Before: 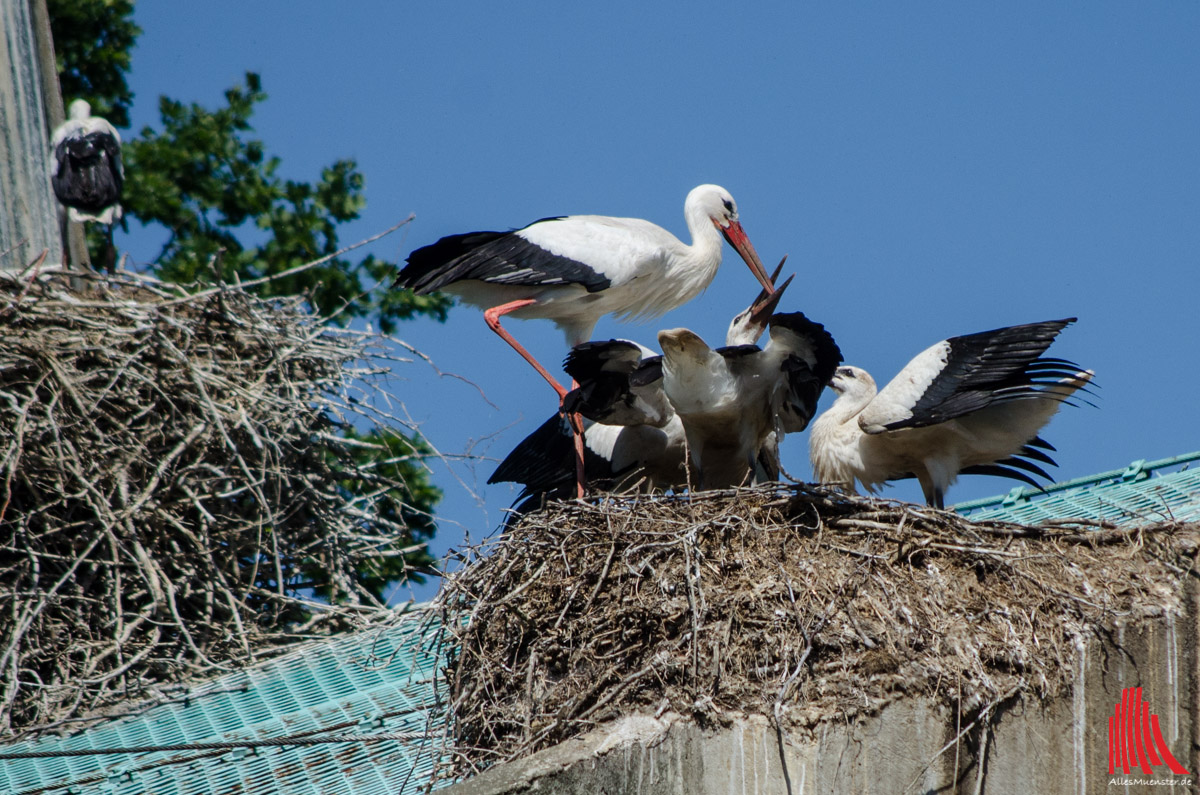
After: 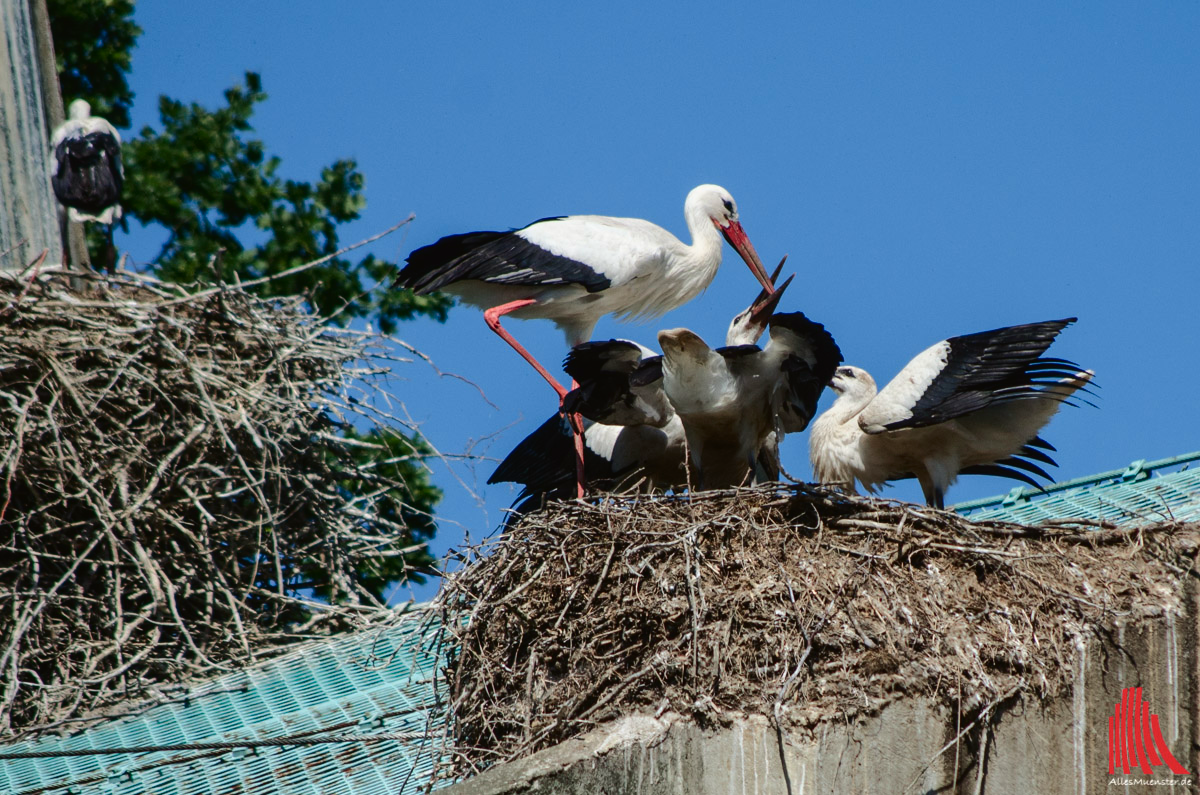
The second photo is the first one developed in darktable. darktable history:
tone curve: curves: ch0 [(0, 0.021) (0.059, 0.053) (0.212, 0.18) (0.337, 0.304) (0.495, 0.505) (0.725, 0.731) (0.89, 0.919) (1, 1)]; ch1 [(0, 0) (0.094, 0.081) (0.311, 0.282) (0.421, 0.417) (0.479, 0.475) (0.54, 0.55) (0.615, 0.65) (0.683, 0.688) (1, 1)]; ch2 [(0, 0) (0.257, 0.217) (0.44, 0.431) (0.498, 0.507) (0.603, 0.598) (1, 1)], color space Lab, independent channels, preserve colors none
